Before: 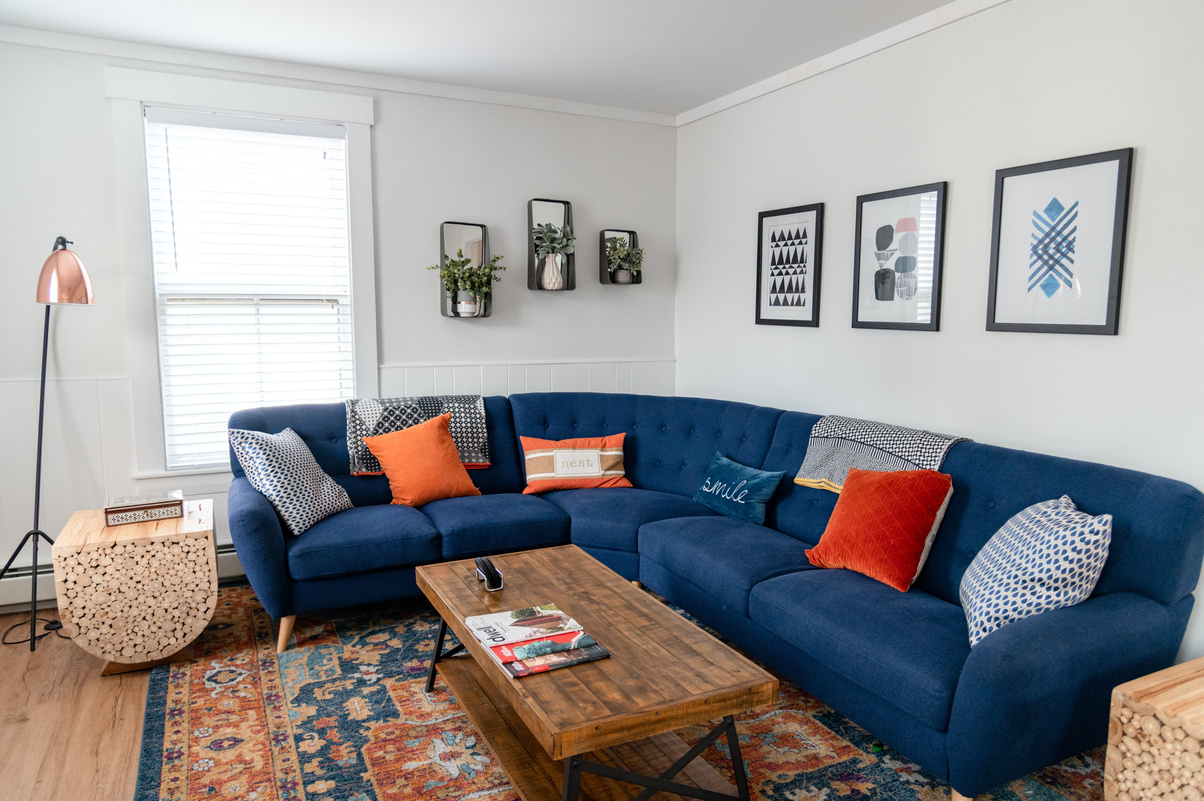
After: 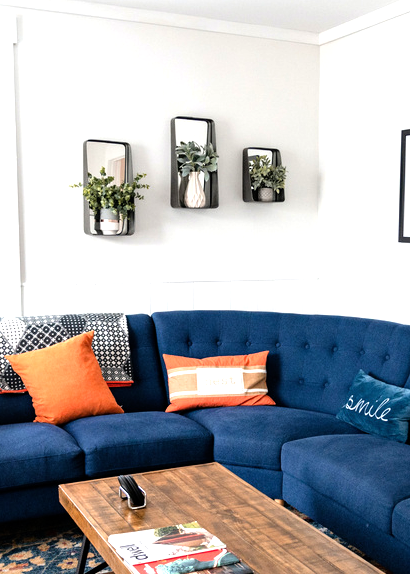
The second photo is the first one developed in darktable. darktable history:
crop and rotate: left 29.731%, top 10.264%, right 36.153%, bottom 17.996%
tone equalizer: -8 EV -1.07 EV, -7 EV -1.01 EV, -6 EV -0.831 EV, -5 EV -0.538 EV, -3 EV 0.546 EV, -2 EV 0.897 EV, -1 EV 1.01 EV, +0 EV 1.06 EV
